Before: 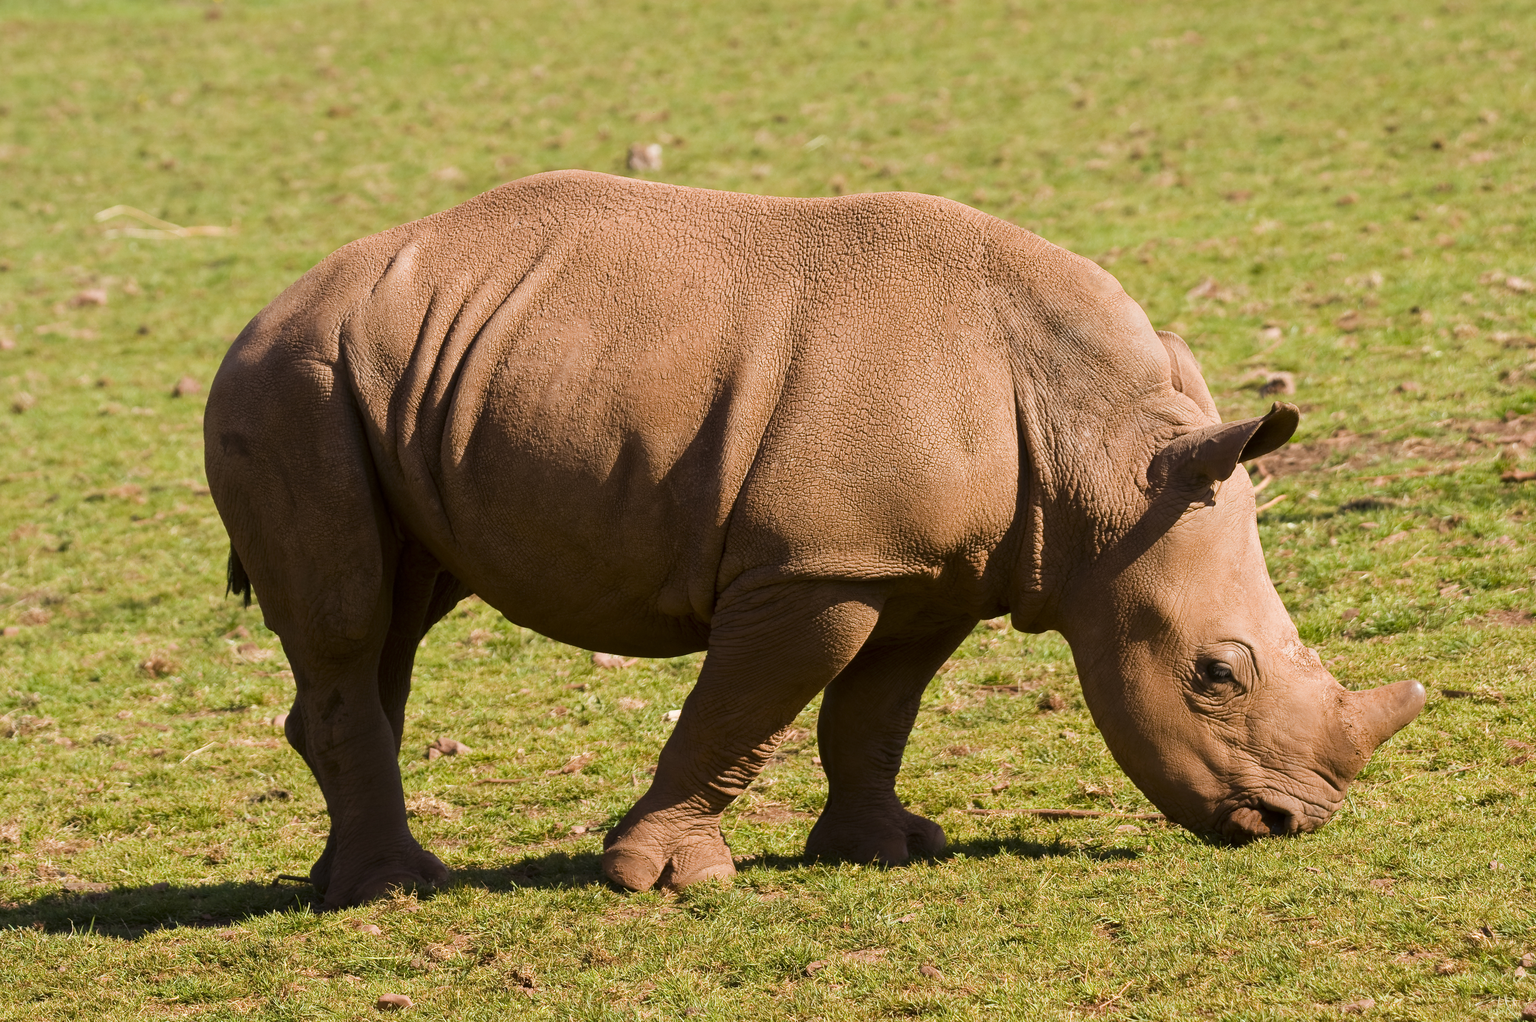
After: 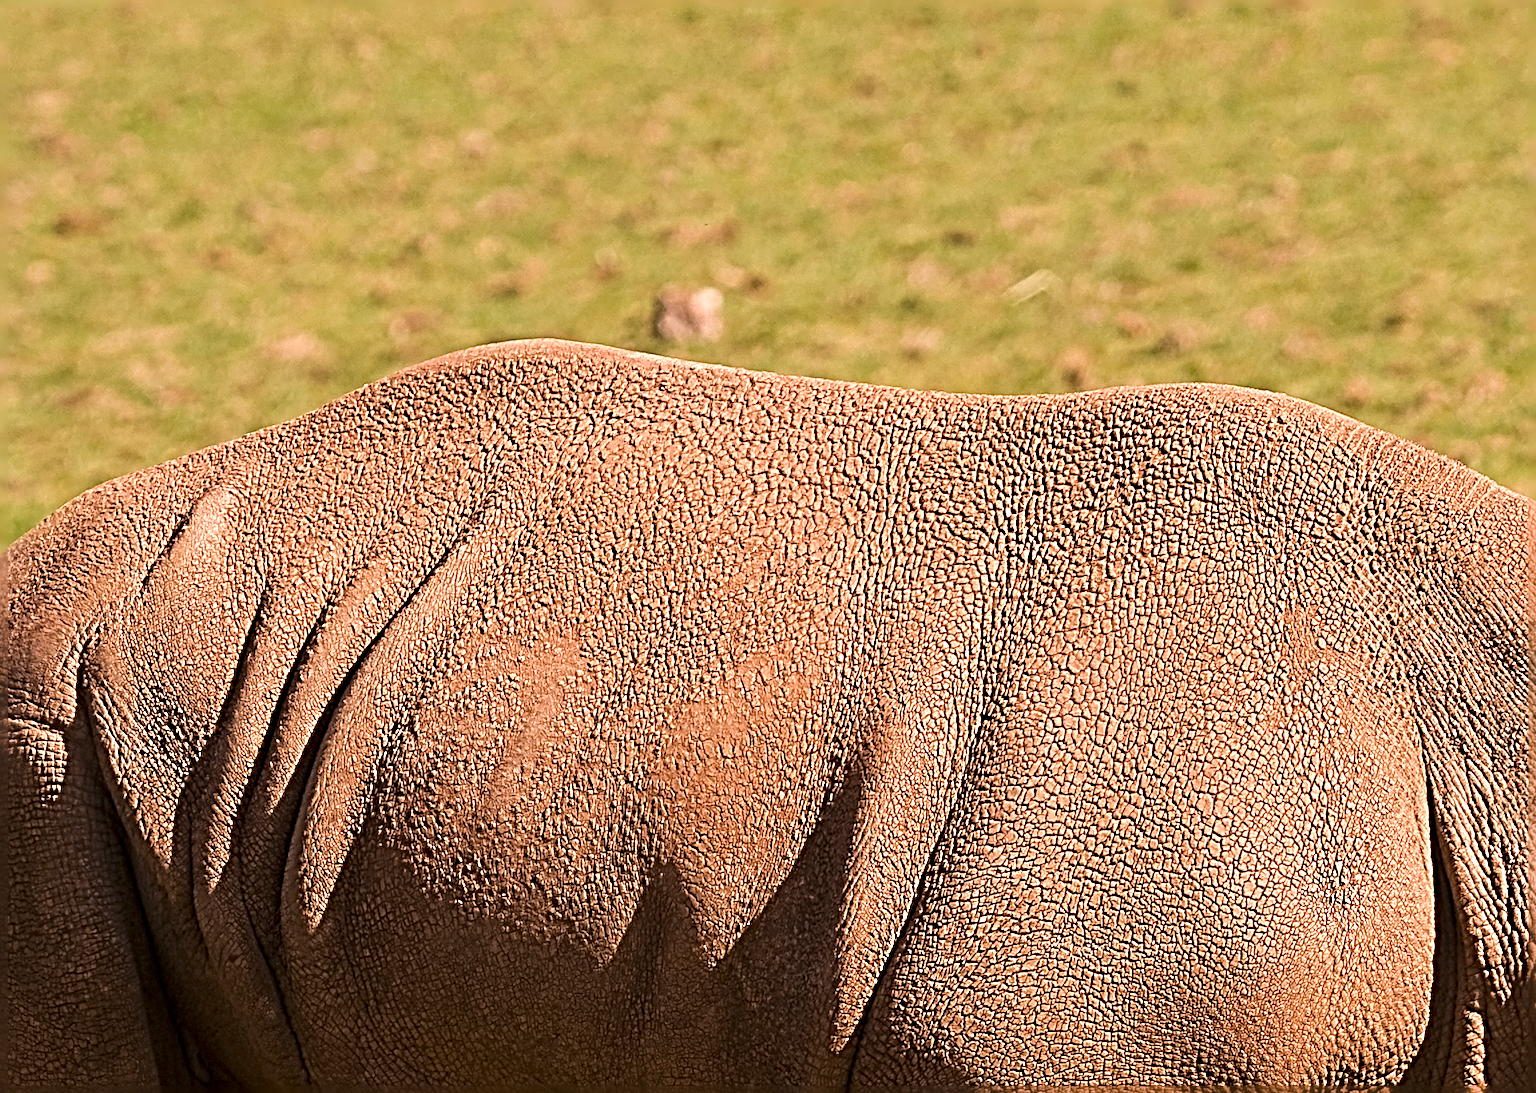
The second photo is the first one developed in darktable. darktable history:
white balance: red 1.127, blue 0.943
sharpen: radius 6.3, amount 1.8, threshold 0
crop: left 19.556%, right 30.401%, bottom 46.458%
